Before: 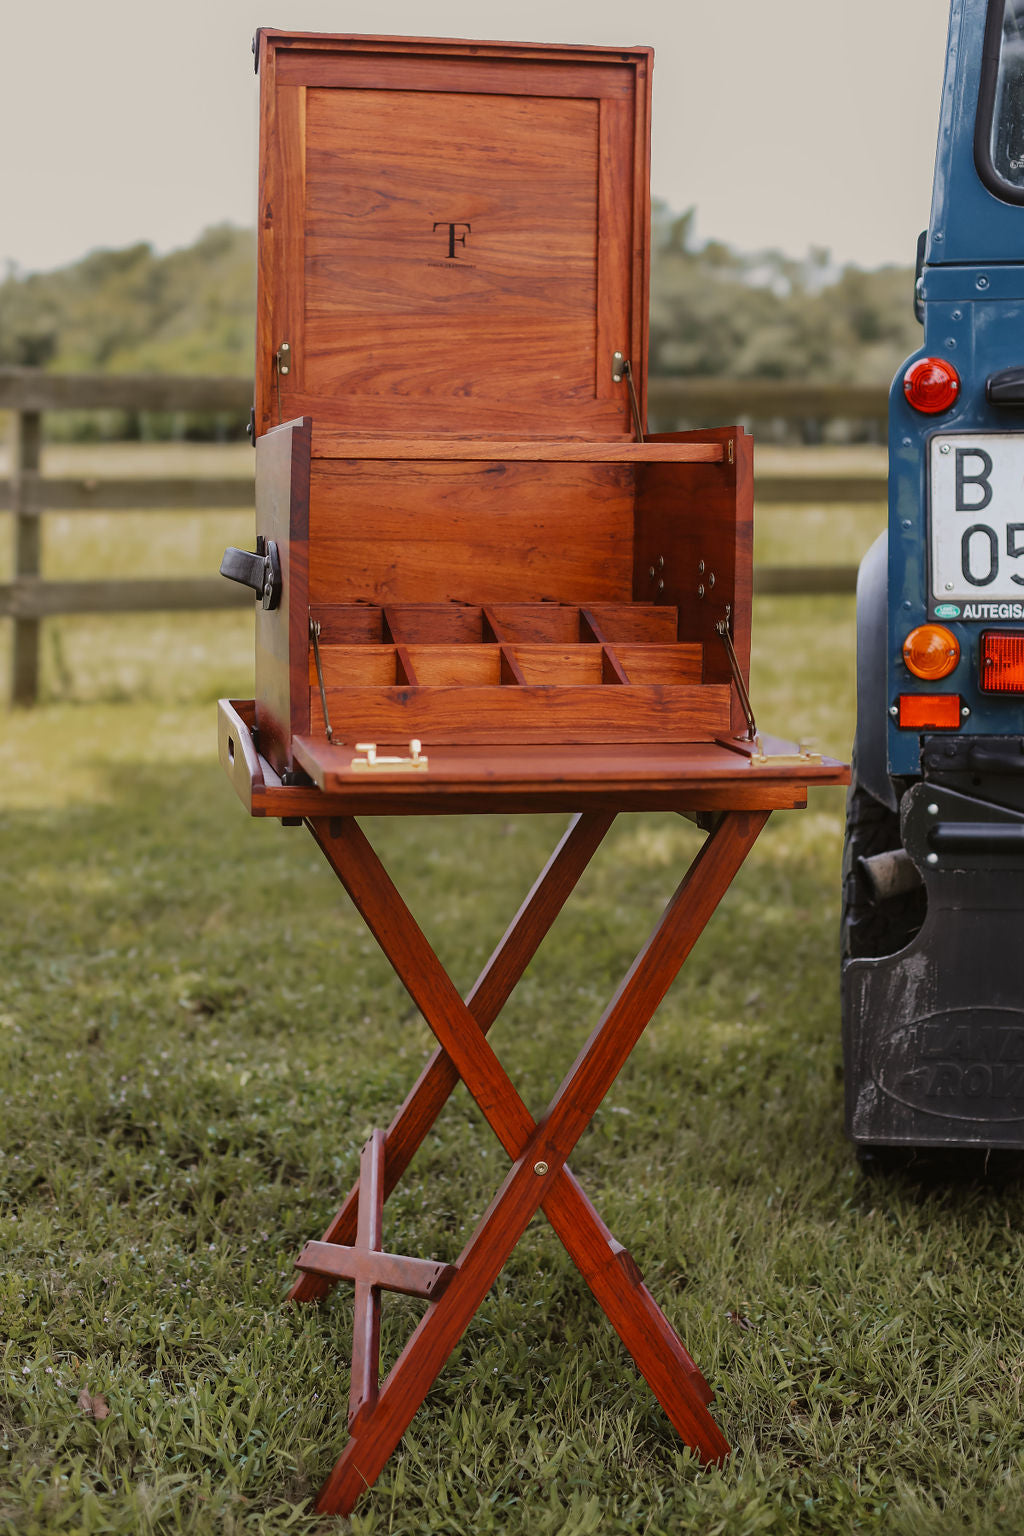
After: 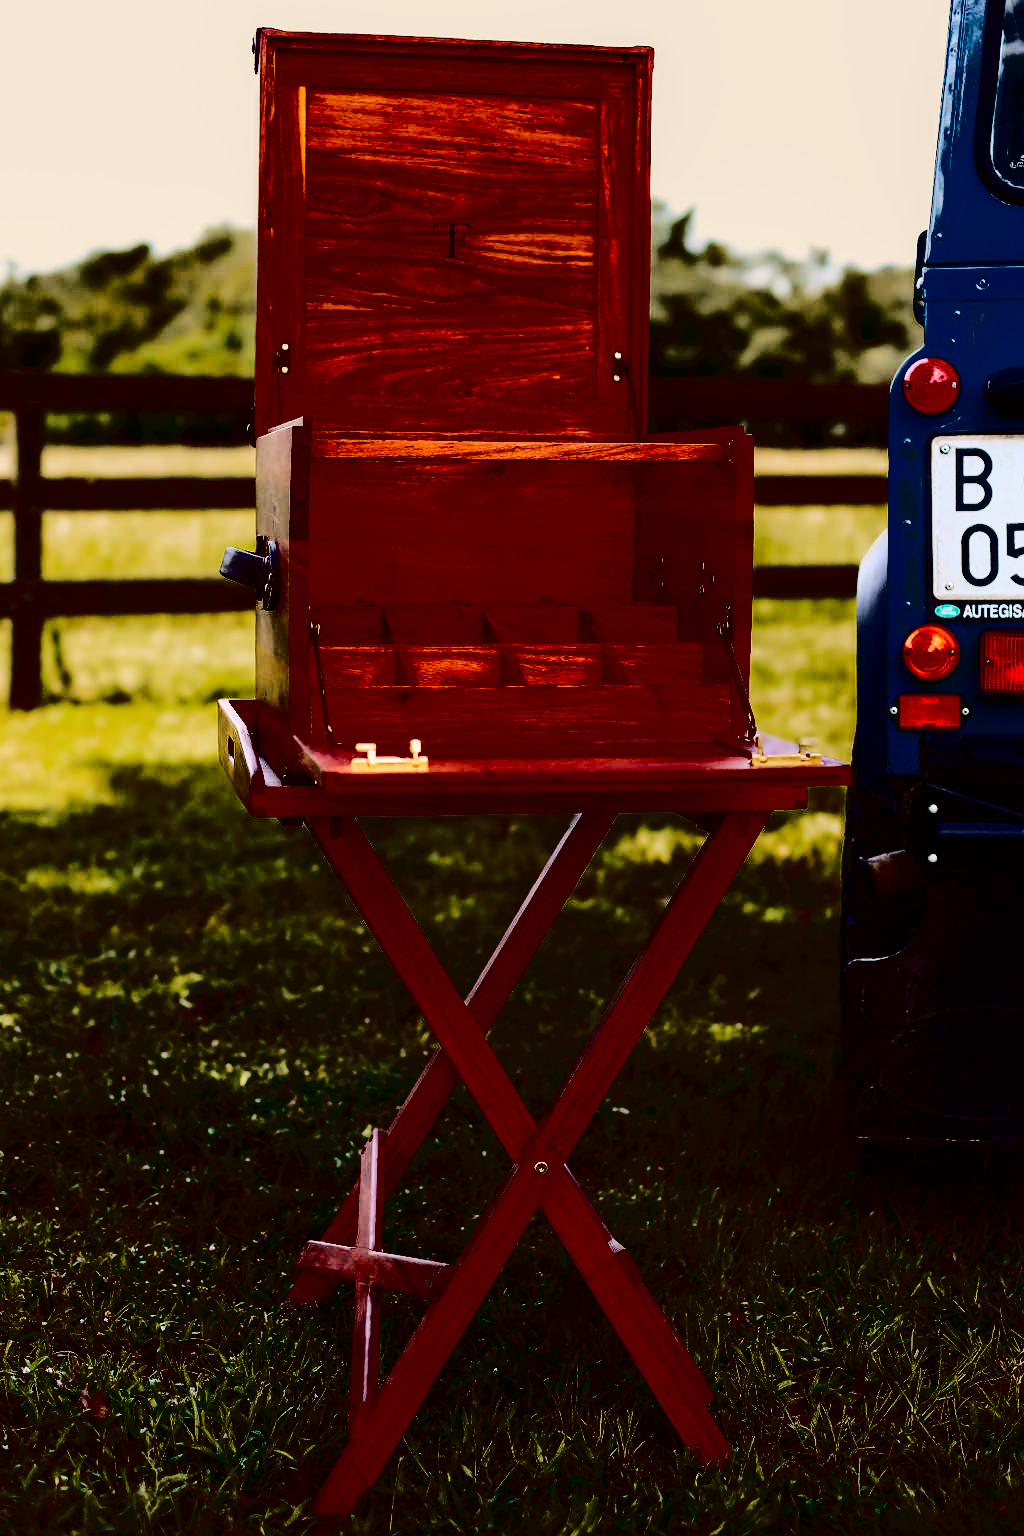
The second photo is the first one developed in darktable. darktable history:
tone curve: curves: ch0 [(0, 0) (0.003, 0.021) (0.011, 0.021) (0.025, 0.021) (0.044, 0.033) (0.069, 0.053) (0.1, 0.08) (0.136, 0.114) (0.177, 0.171) (0.224, 0.246) (0.277, 0.332) (0.335, 0.424) (0.399, 0.496) (0.468, 0.561) (0.543, 0.627) (0.623, 0.685) (0.709, 0.741) (0.801, 0.813) (0.898, 0.902) (1, 1)], color space Lab, independent channels, preserve colors none
contrast brightness saturation: contrast 0.775, brightness -0.989, saturation 0.992
